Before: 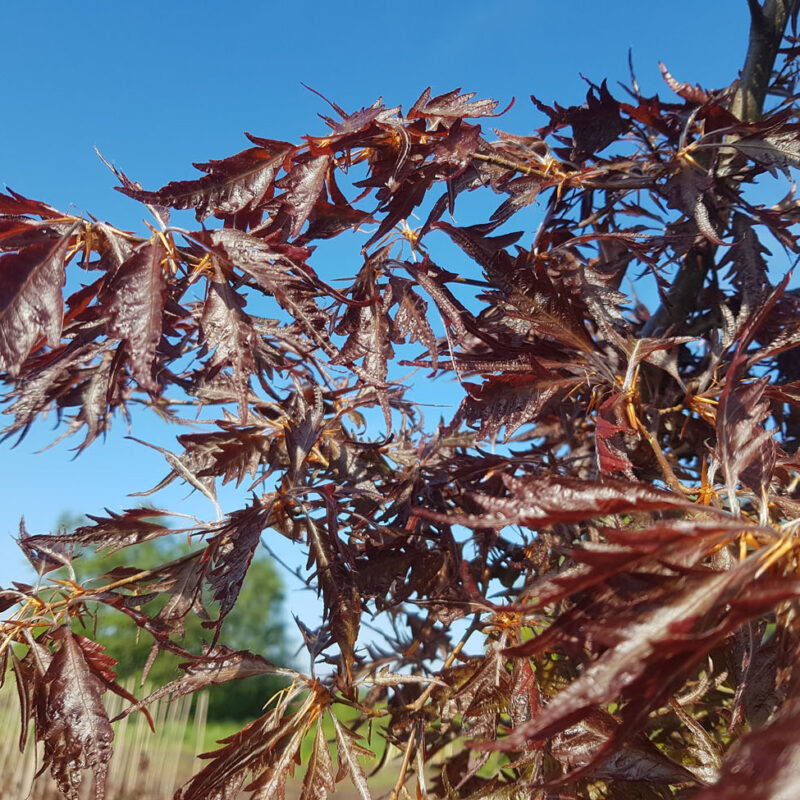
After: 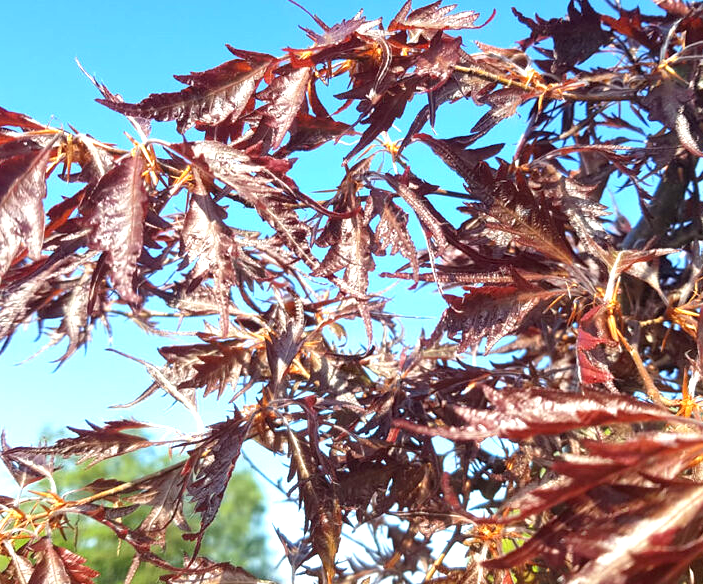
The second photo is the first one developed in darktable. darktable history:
exposure: black level correction 0.001, exposure 1.12 EV, compensate exposure bias true, compensate highlight preservation false
crop and rotate: left 2.469%, top 11.11%, right 9.588%, bottom 15.867%
